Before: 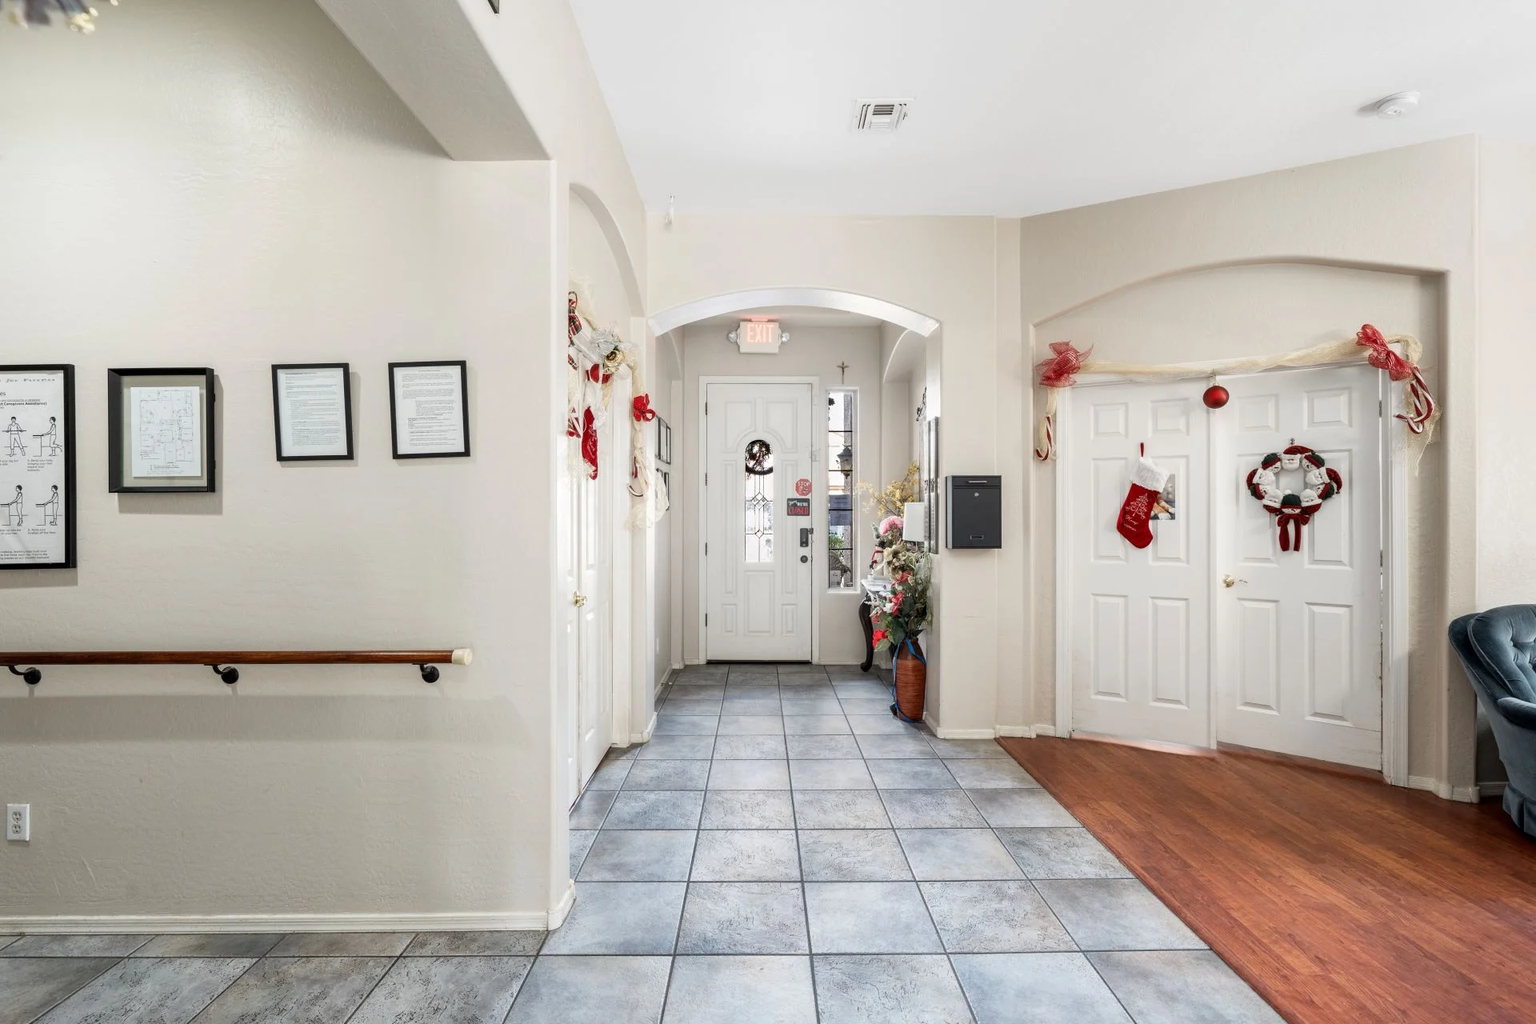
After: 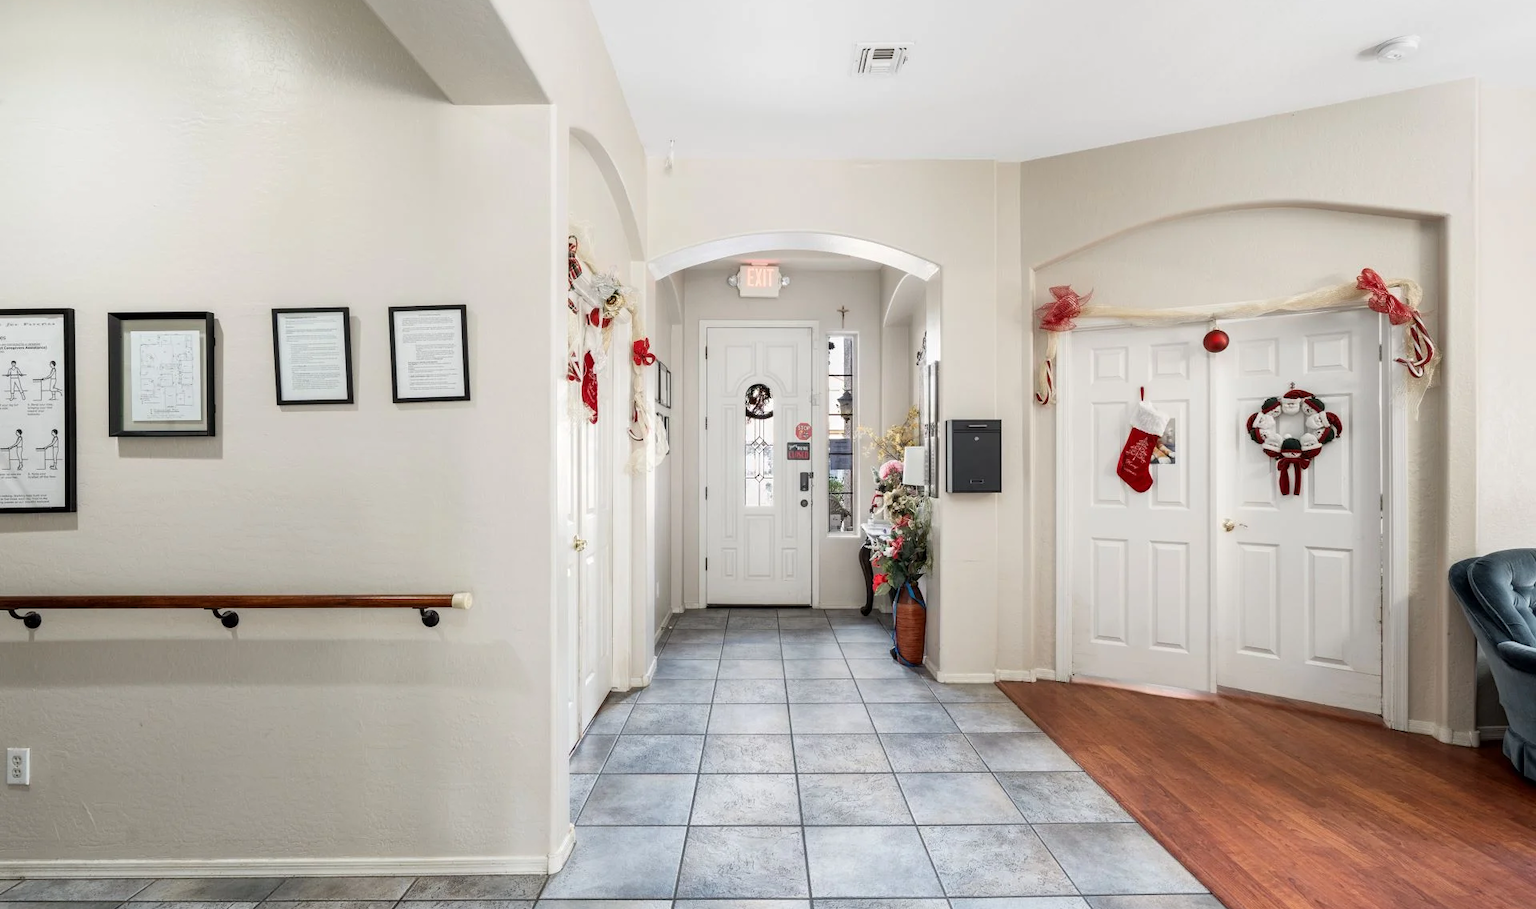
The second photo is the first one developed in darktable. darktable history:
crop and rotate: top 5.493%, bottom 5.625%
